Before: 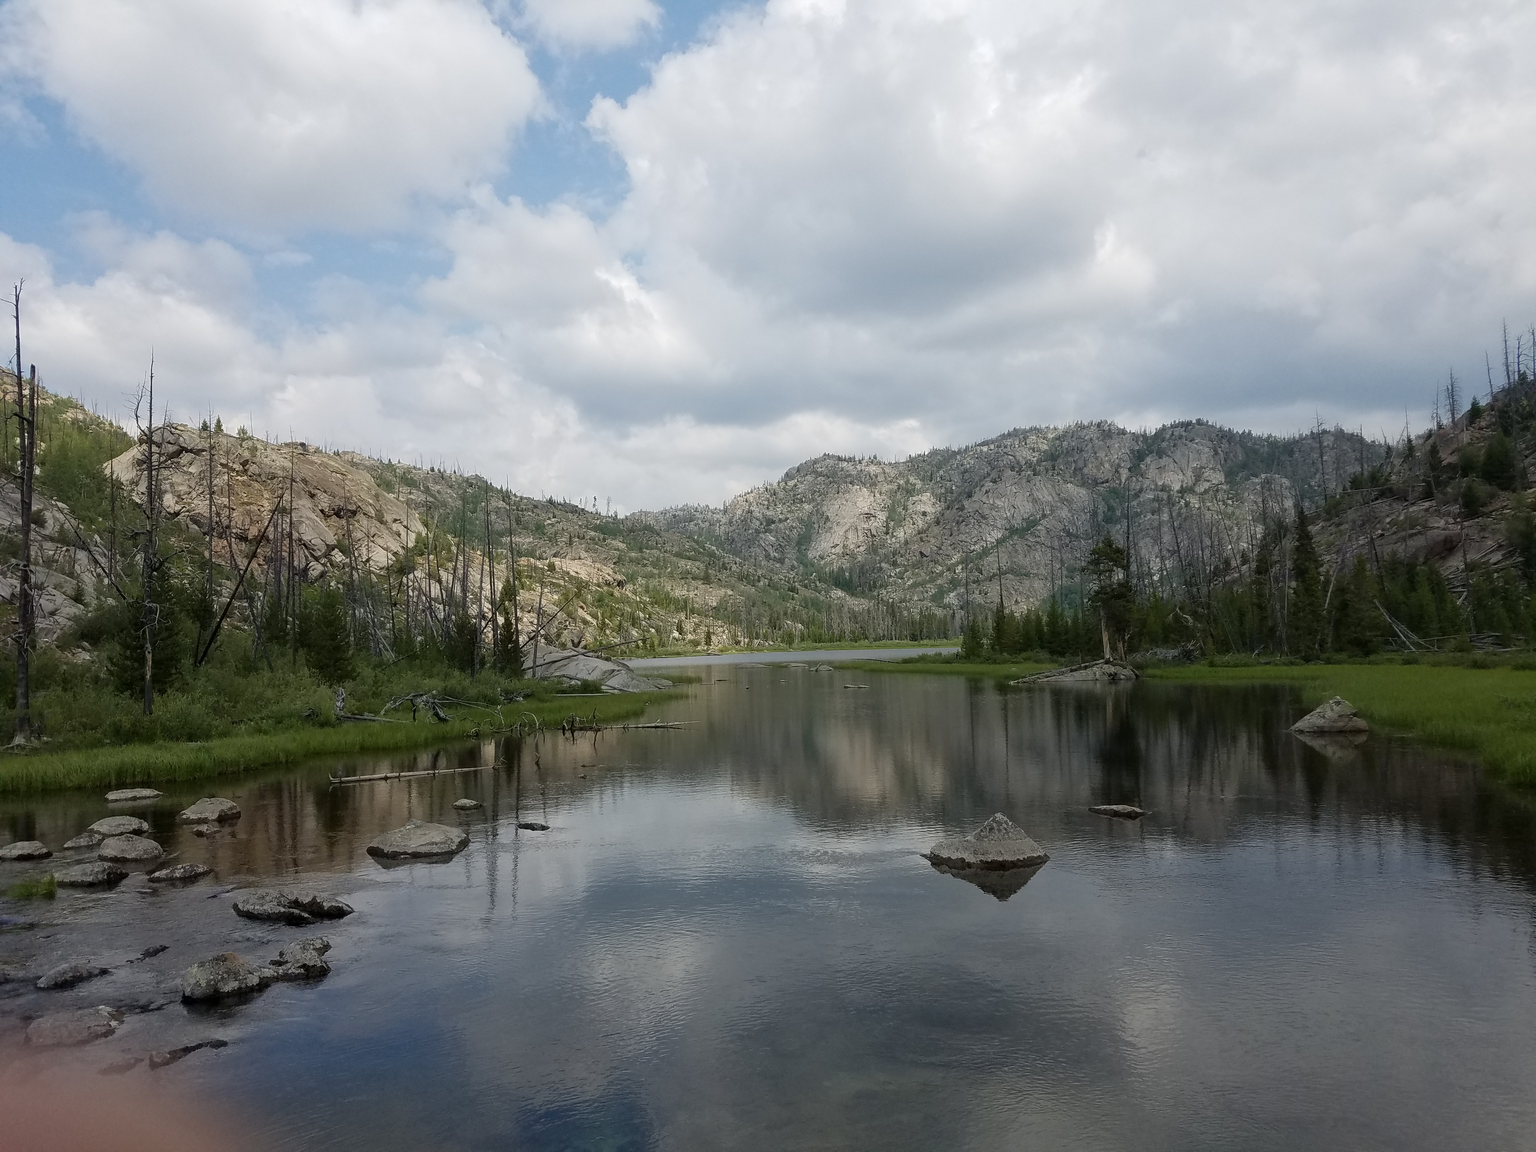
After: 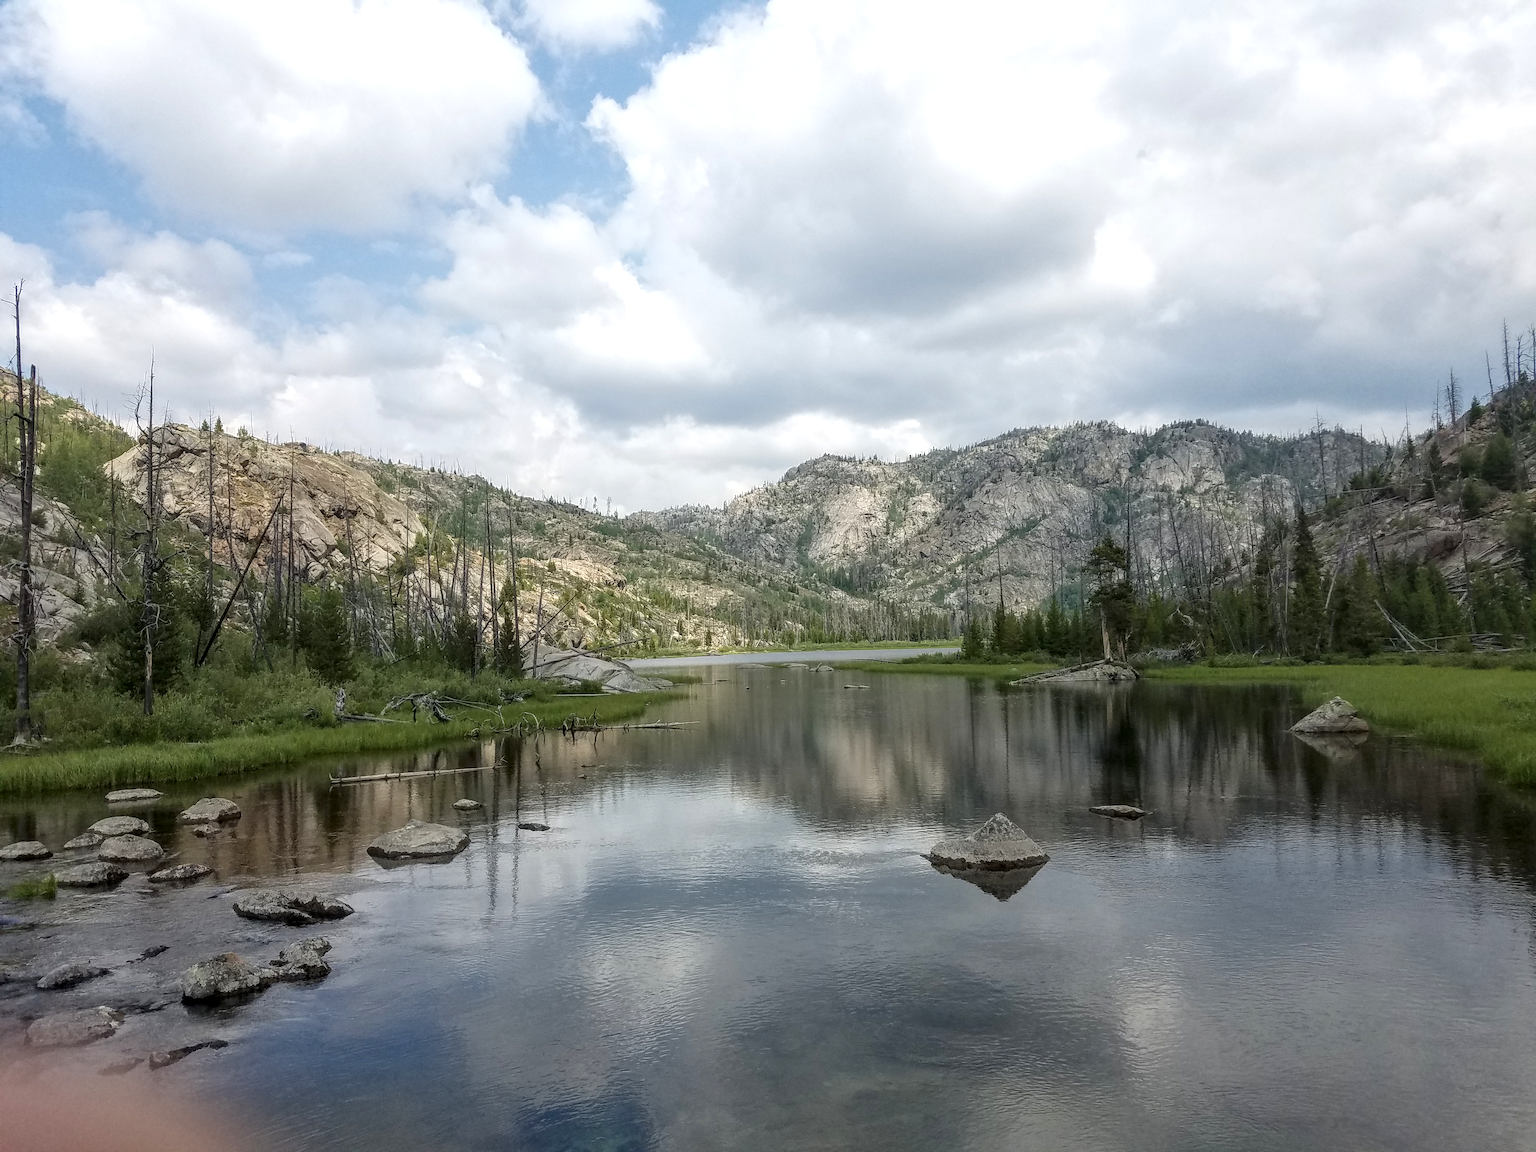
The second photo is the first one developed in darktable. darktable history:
exposure: exposure 0.504 EV, compensate exposure bias true, compensate highlight preservation false
local contrast: highlights 0%, shadows 6%, detail 133%
